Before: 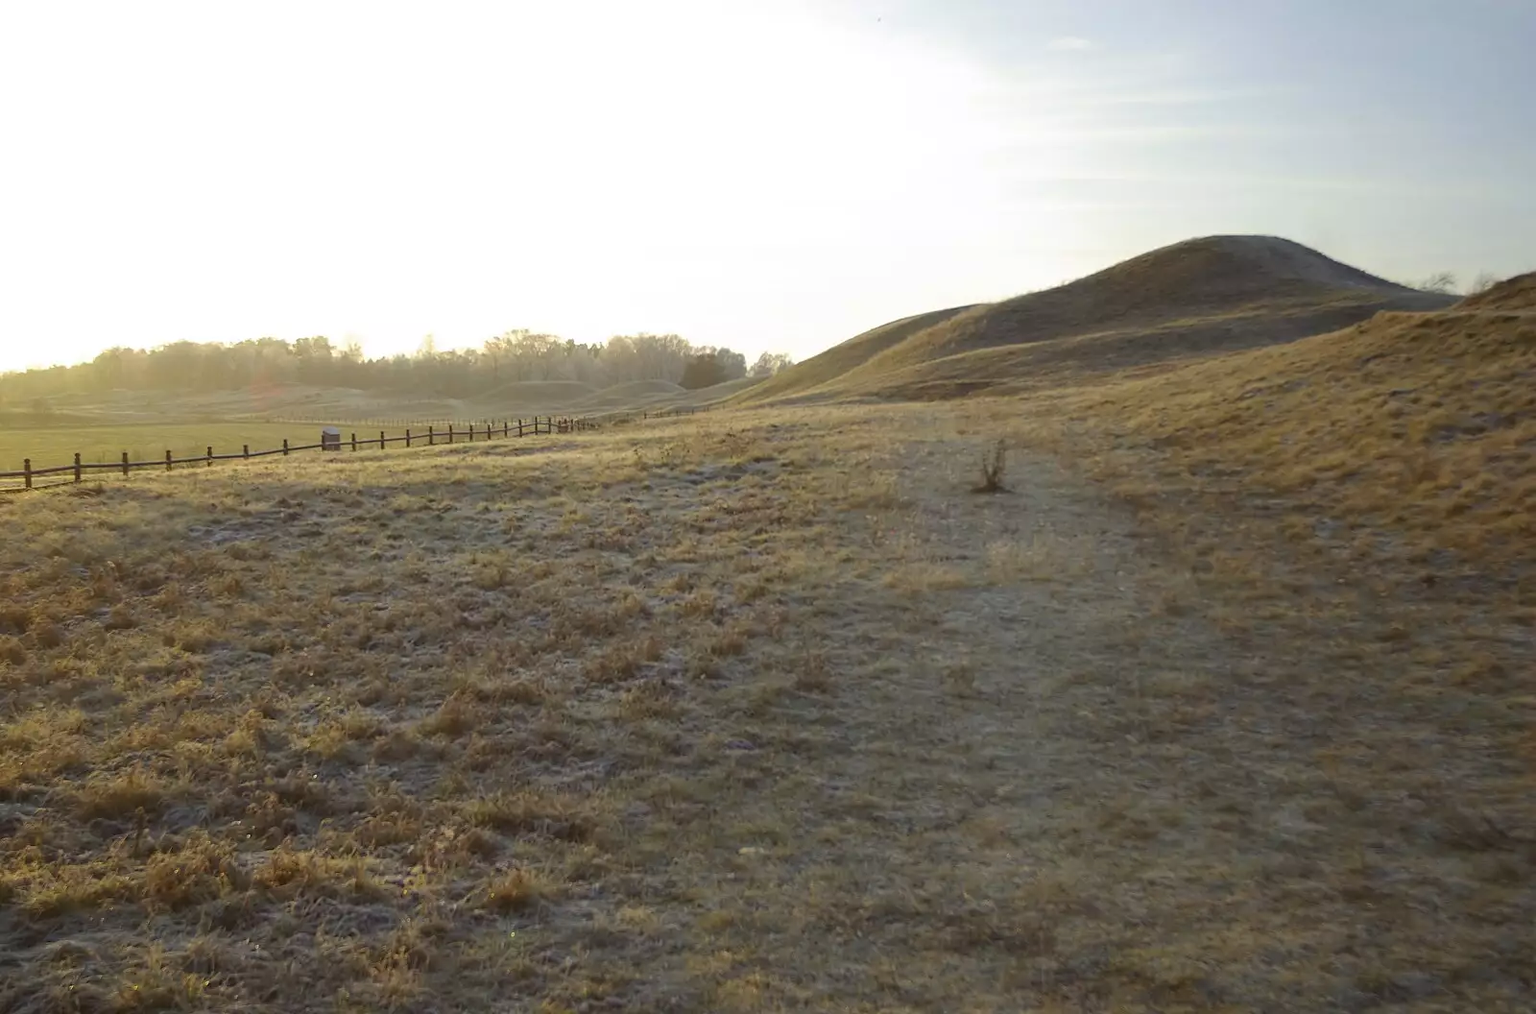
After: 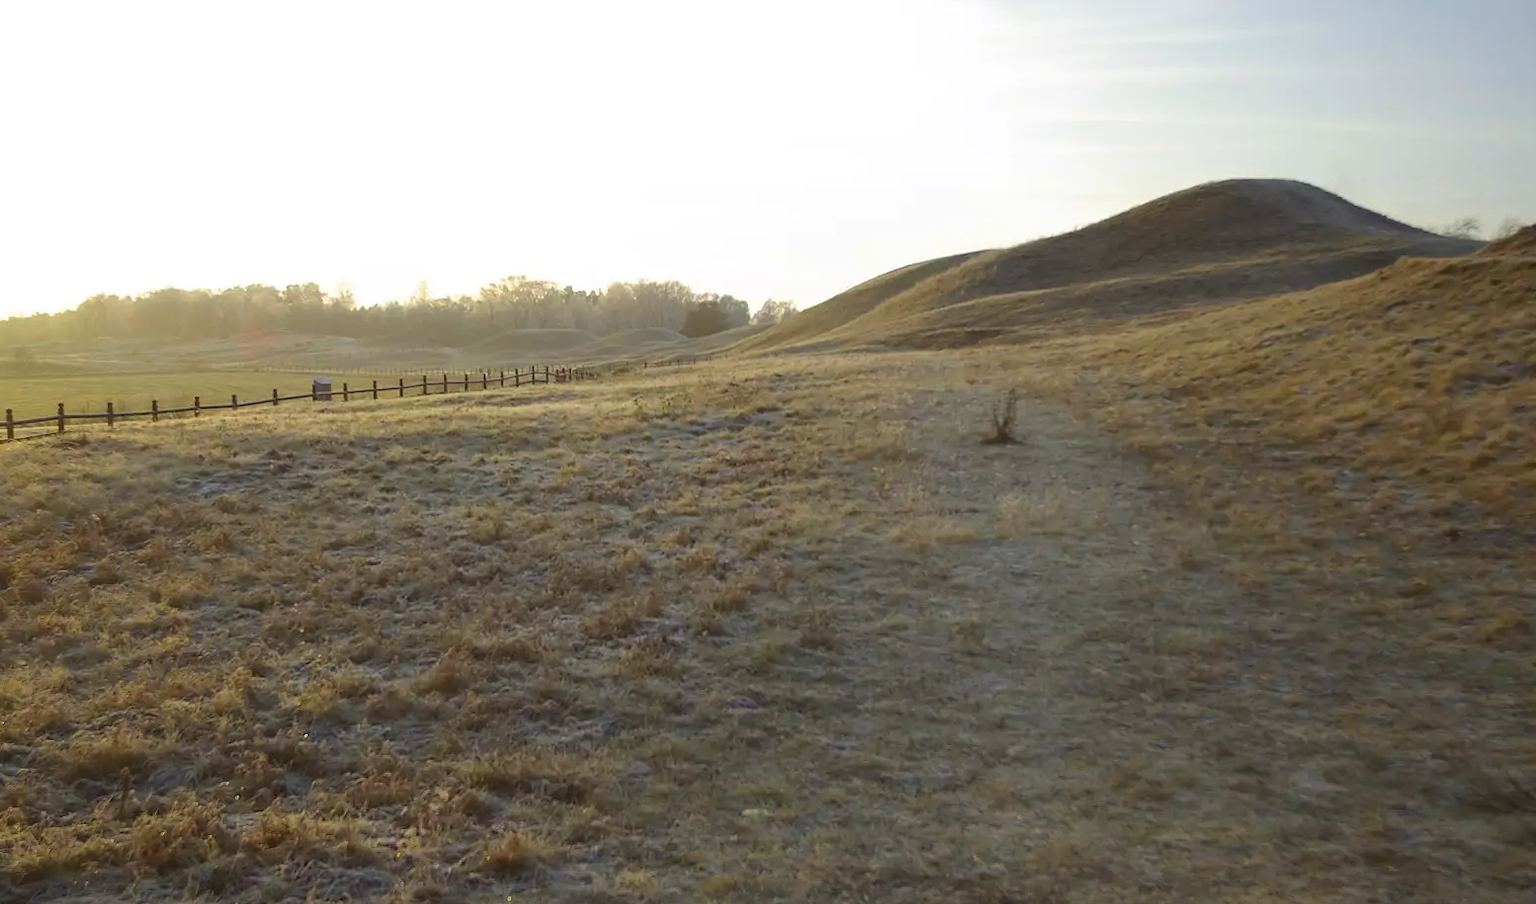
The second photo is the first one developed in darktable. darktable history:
crop: left 1.2%, top 6.088%, right 1.644%, bottom 7.204%
